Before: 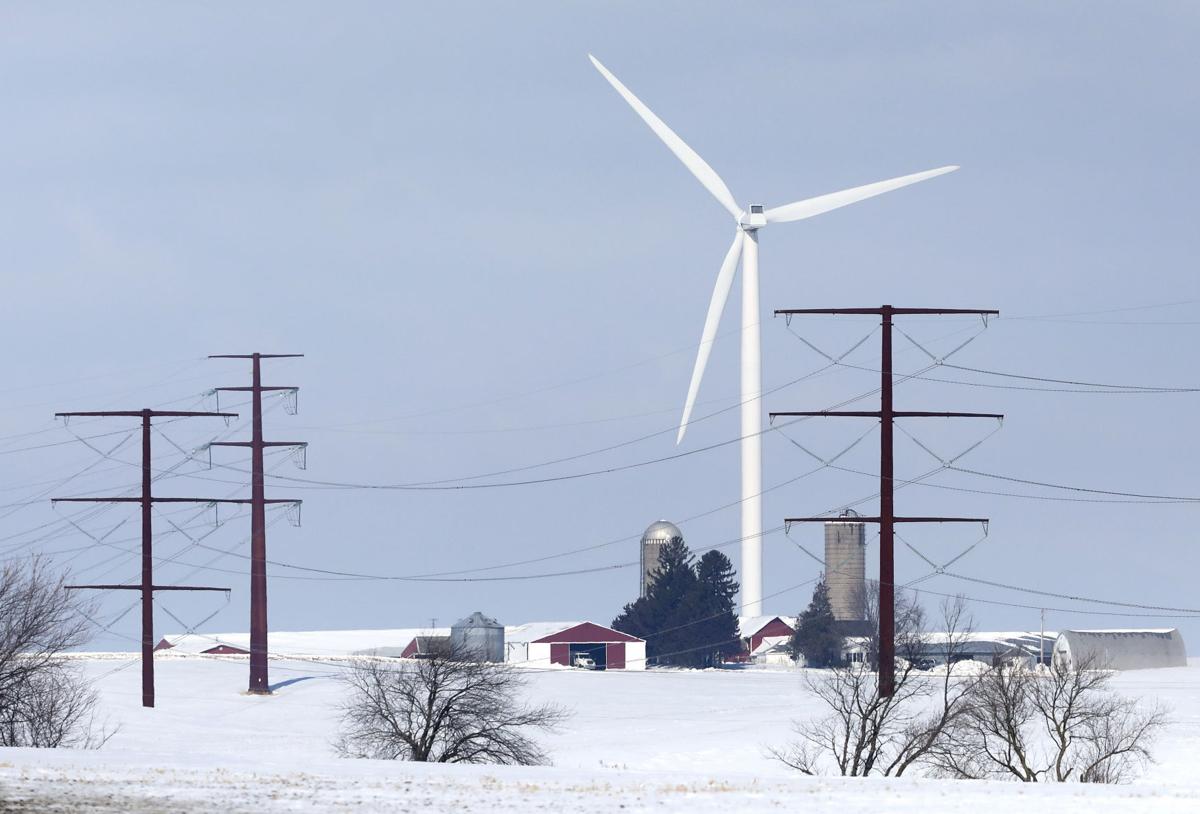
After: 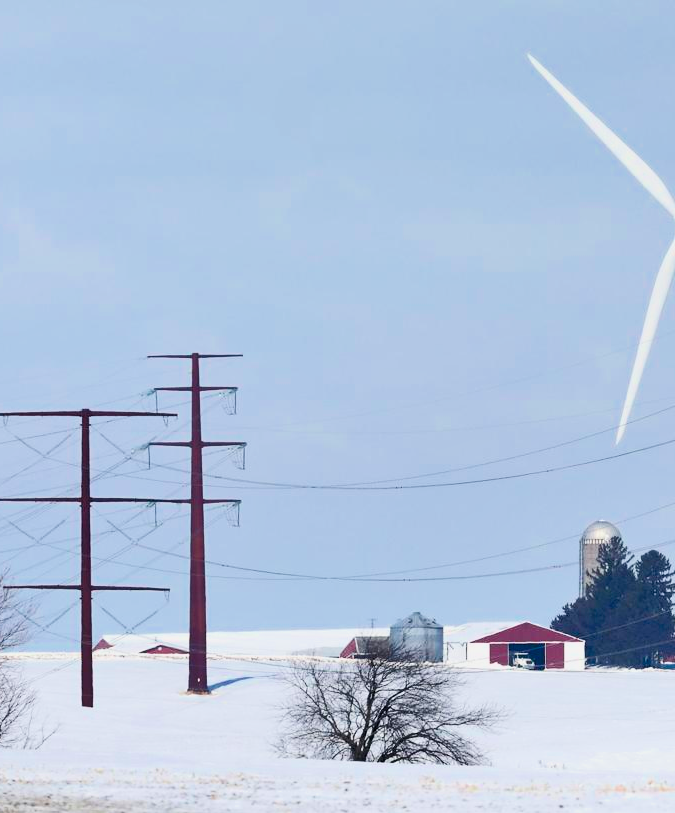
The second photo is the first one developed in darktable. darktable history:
exposure: black level correction 0, exposure 1.1 EV, compensate highlight preservation false
shadows and highlights: shadows 12, white point adjustment 1.2, soften with gaussian
crop: left 5.114%, right 38.589%
filmic rgb: black relative exposure -8.42 EV, white relative exposure 4.68 EV, hardness 3.82, color science v6 (2022)
